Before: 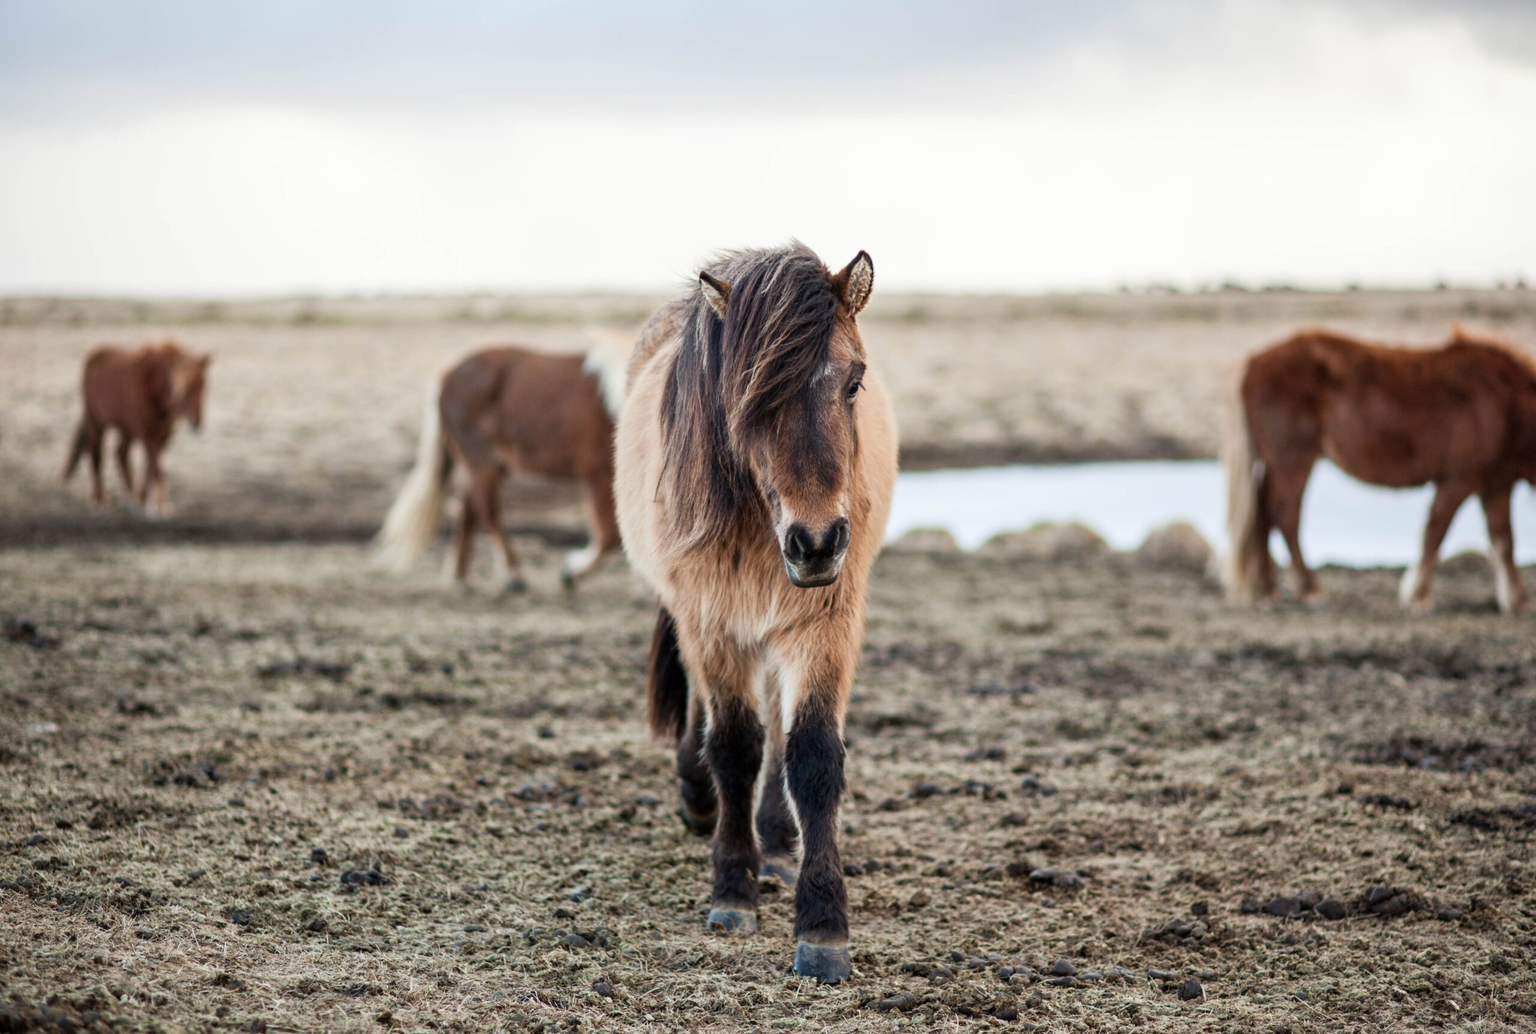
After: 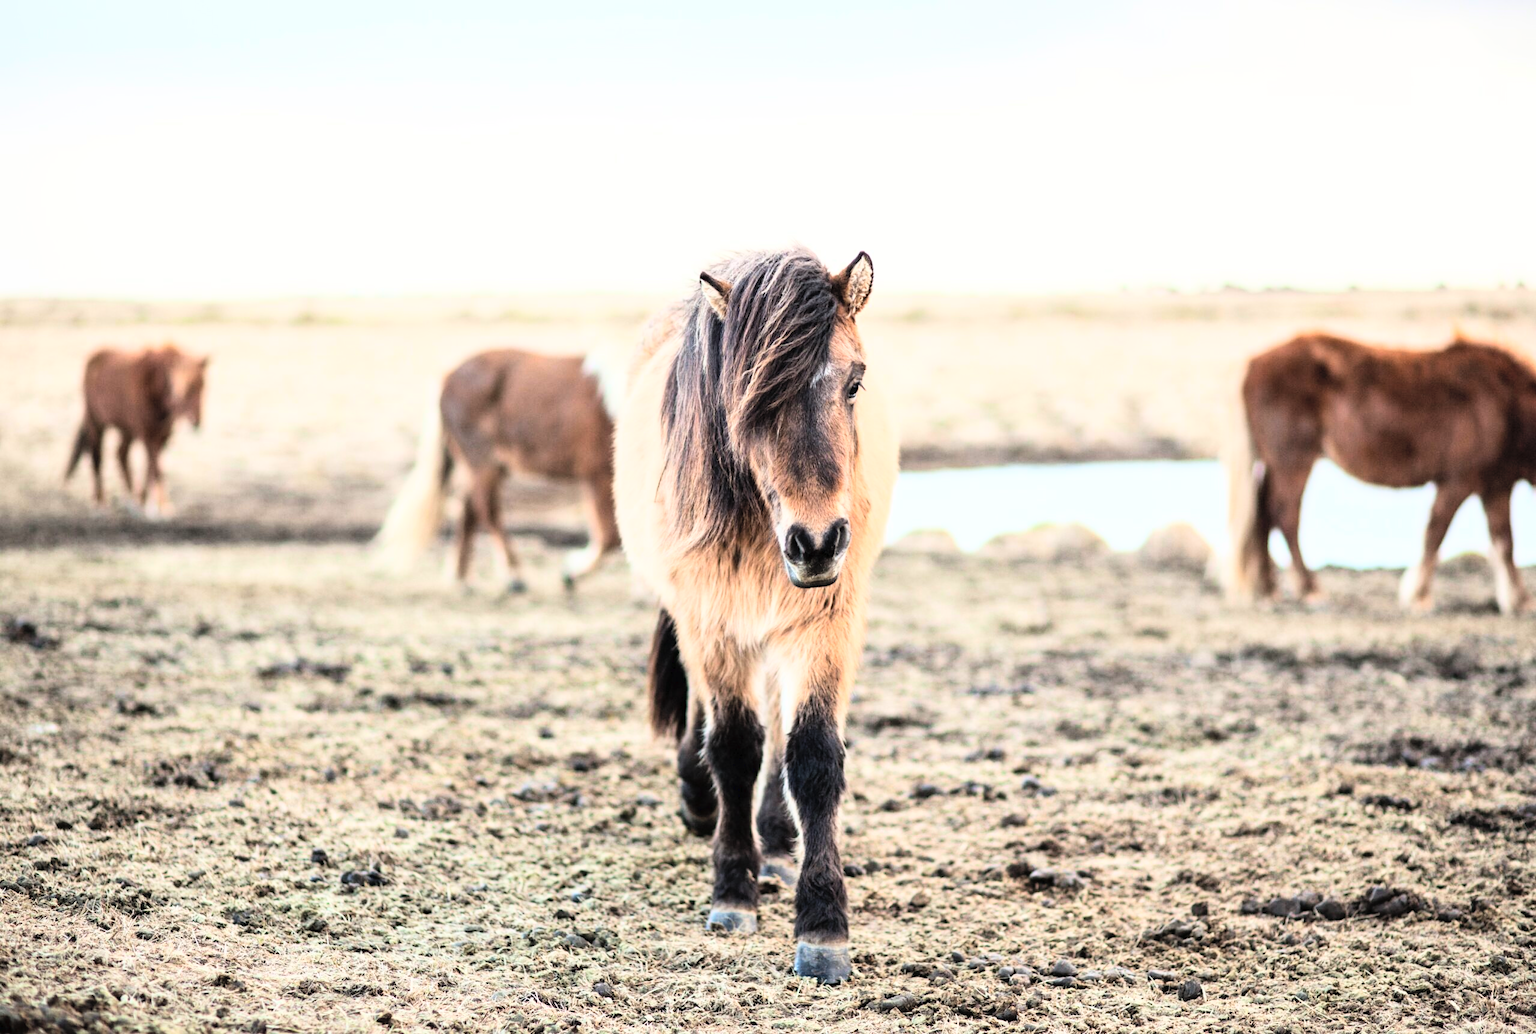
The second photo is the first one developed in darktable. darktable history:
base curve: curves: ch0 [(0, 0) (0.007, 0.004) (0.027, 0.03) (0.046, 0.07) (0.207, 0.54) (0.442, 0.872) (0.673, 0.972) (1, 1)]
contrast brightness saturation: brightness 0.146
